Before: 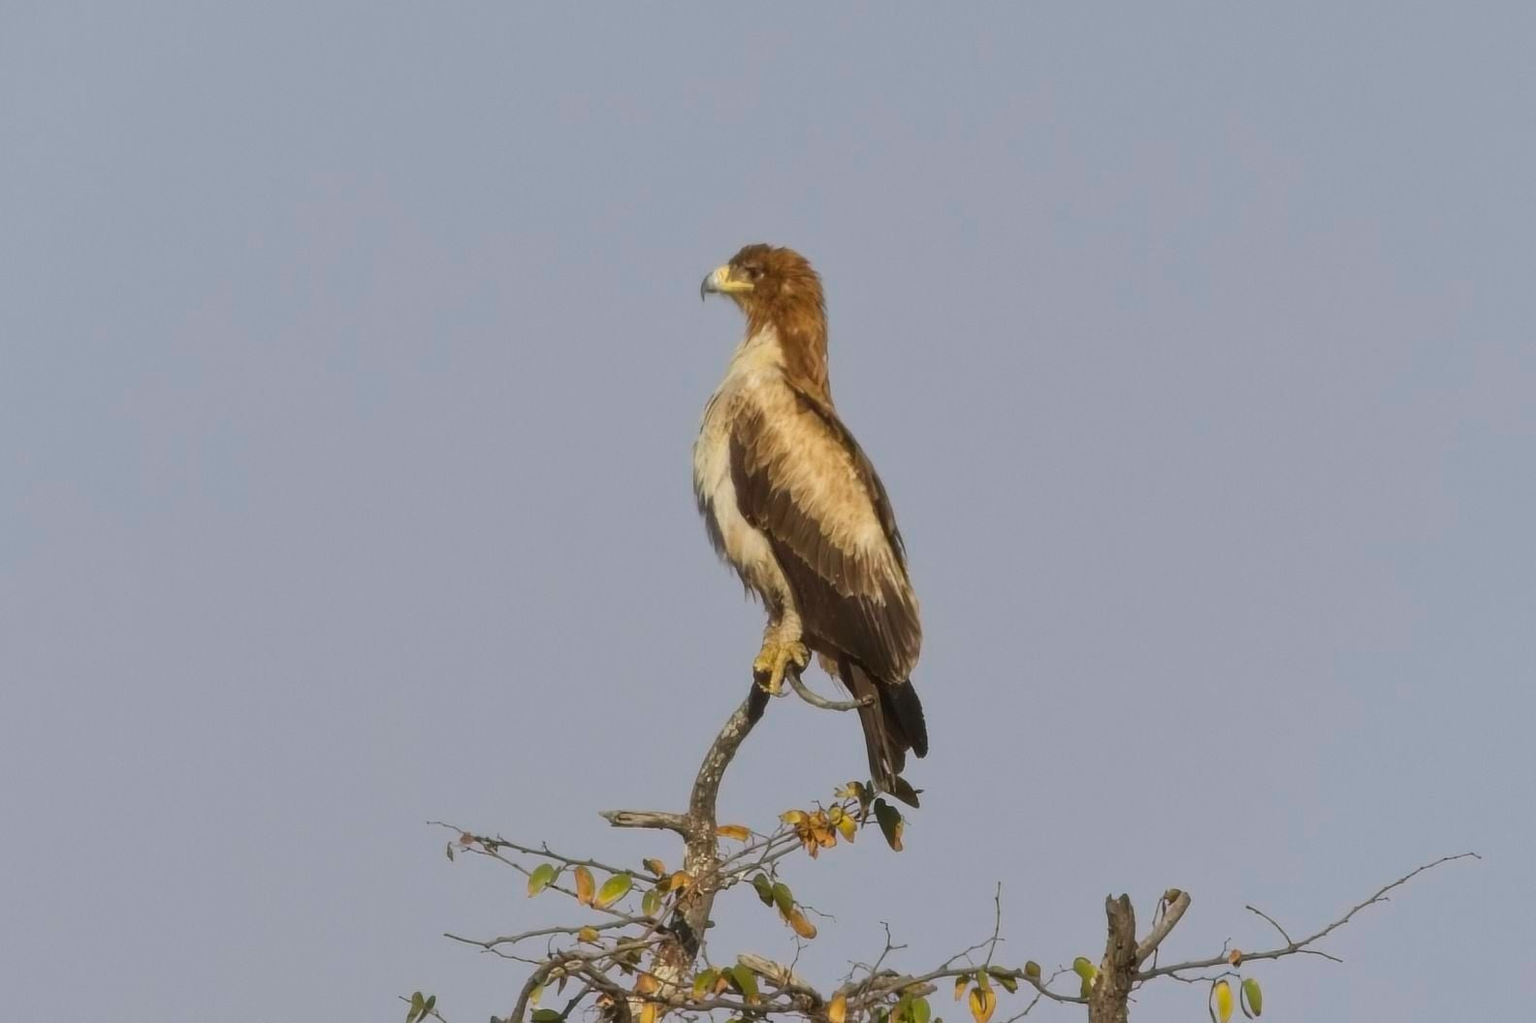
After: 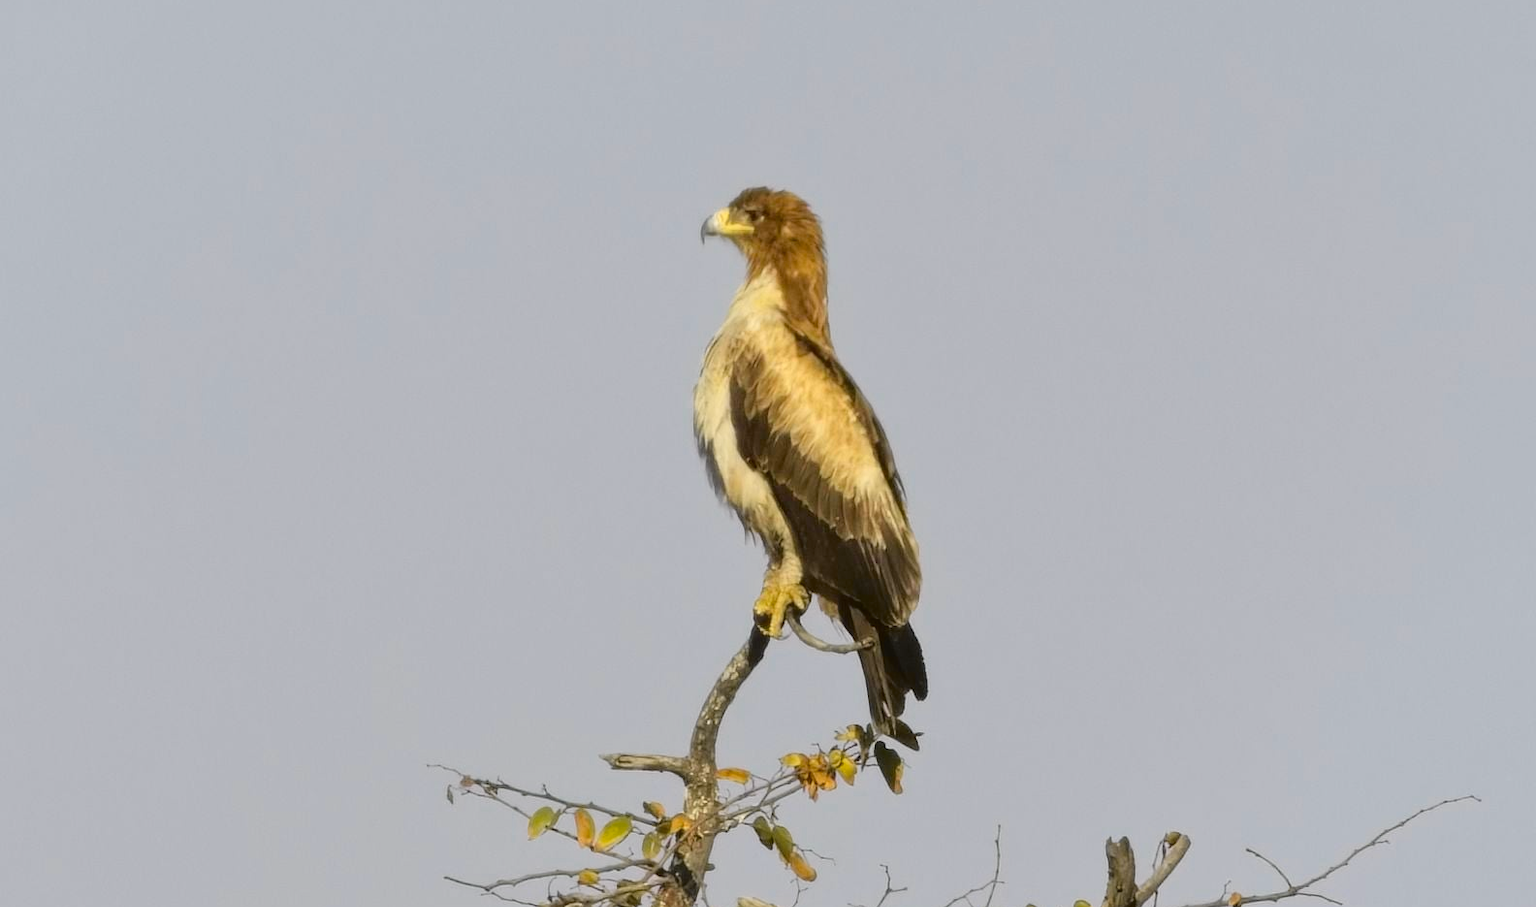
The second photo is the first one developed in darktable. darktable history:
tone curve: curves: ch0 [(0, 0.013) (0.129, 0.1) (0.327, 0.382) (0.489, 0.573) (0.66, 0.748) (0.858, 0.926) (1, 0.977)]; ch1 [(0, 0) (0.353, 0.344) (0.45, 0.46) (0.498, 0.498) (0.521, 0.512) (0.563, 0.559) (0.592, 0.578) (0.647, 0.657) (1, 1)]; ch2 [(0, 0) (0.333, 0.346) (0.375, 0.375) (0.424, 0.43) (0.476, 0.492) (0.502, 0.502) (0.524, 0.531) (0.579, 0.61) (0.612, 0.644) (0.66, 0.715) (1, 1)], color space Lab, independent channels, preserve colors none
crop and rotate: top 5.609%, bottom 5.609%
